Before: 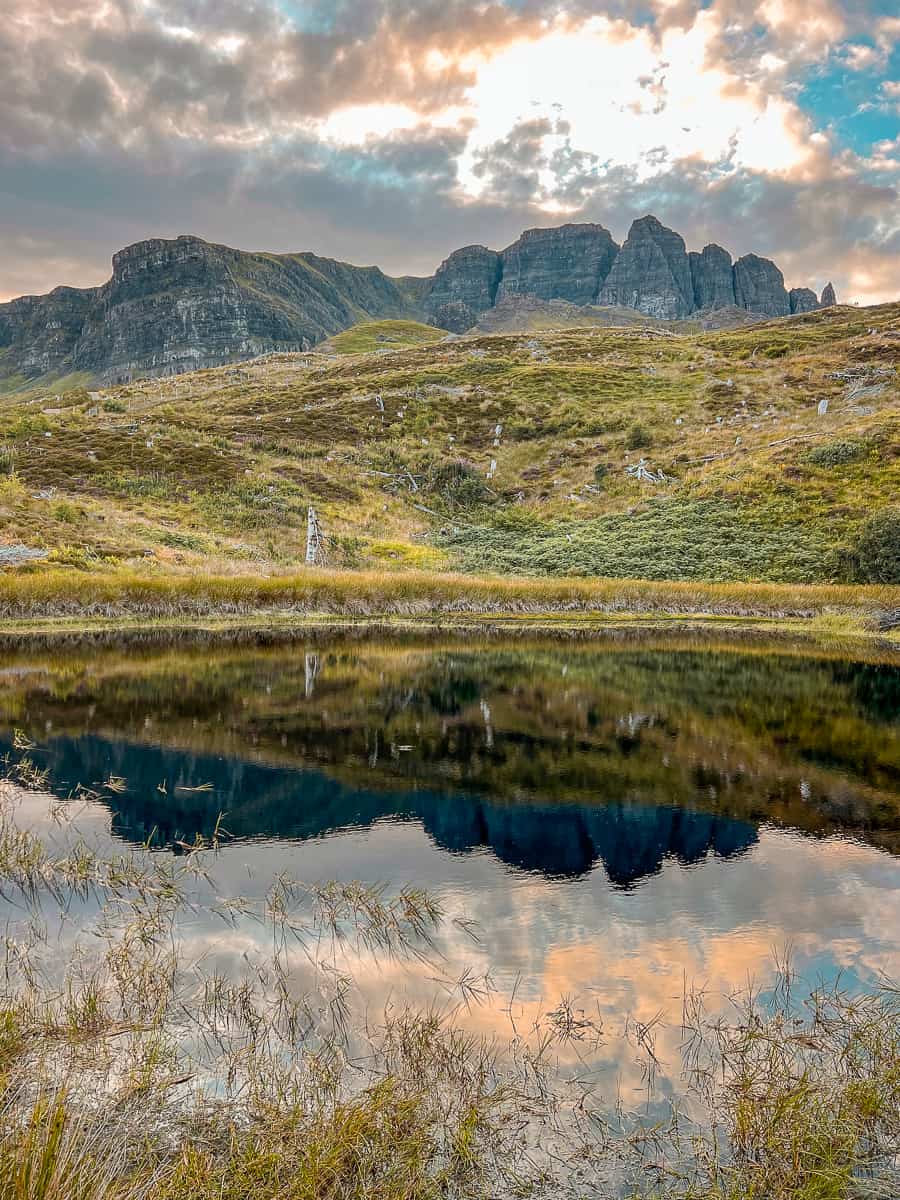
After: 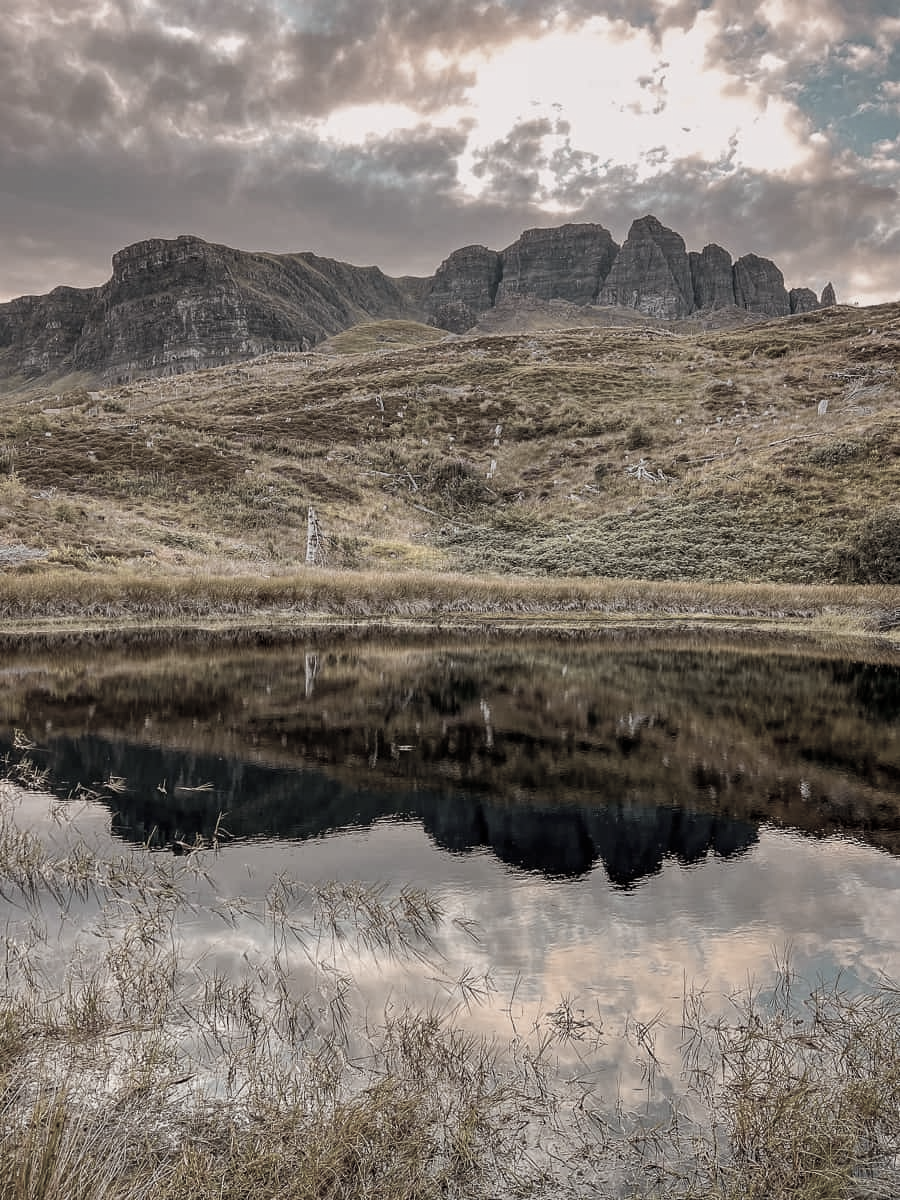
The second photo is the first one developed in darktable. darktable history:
rgb levels: mode RGB, independent channels, levels [[0, 0.5, 1], [0, 0.521, 1], [0, 0.536, 1]]
color zones: curves: ch1 [(0, 0.153) (0.143, 0.15) (0.286, 0.151) (0.429, 0.152) (0.571, 0.152) (0.714, 0.151) (0.857, 0.151) (1, 0.153)]
graduated density: density 0.38 EV, hardness 21%, rotation -6.11°, saturation 32%
